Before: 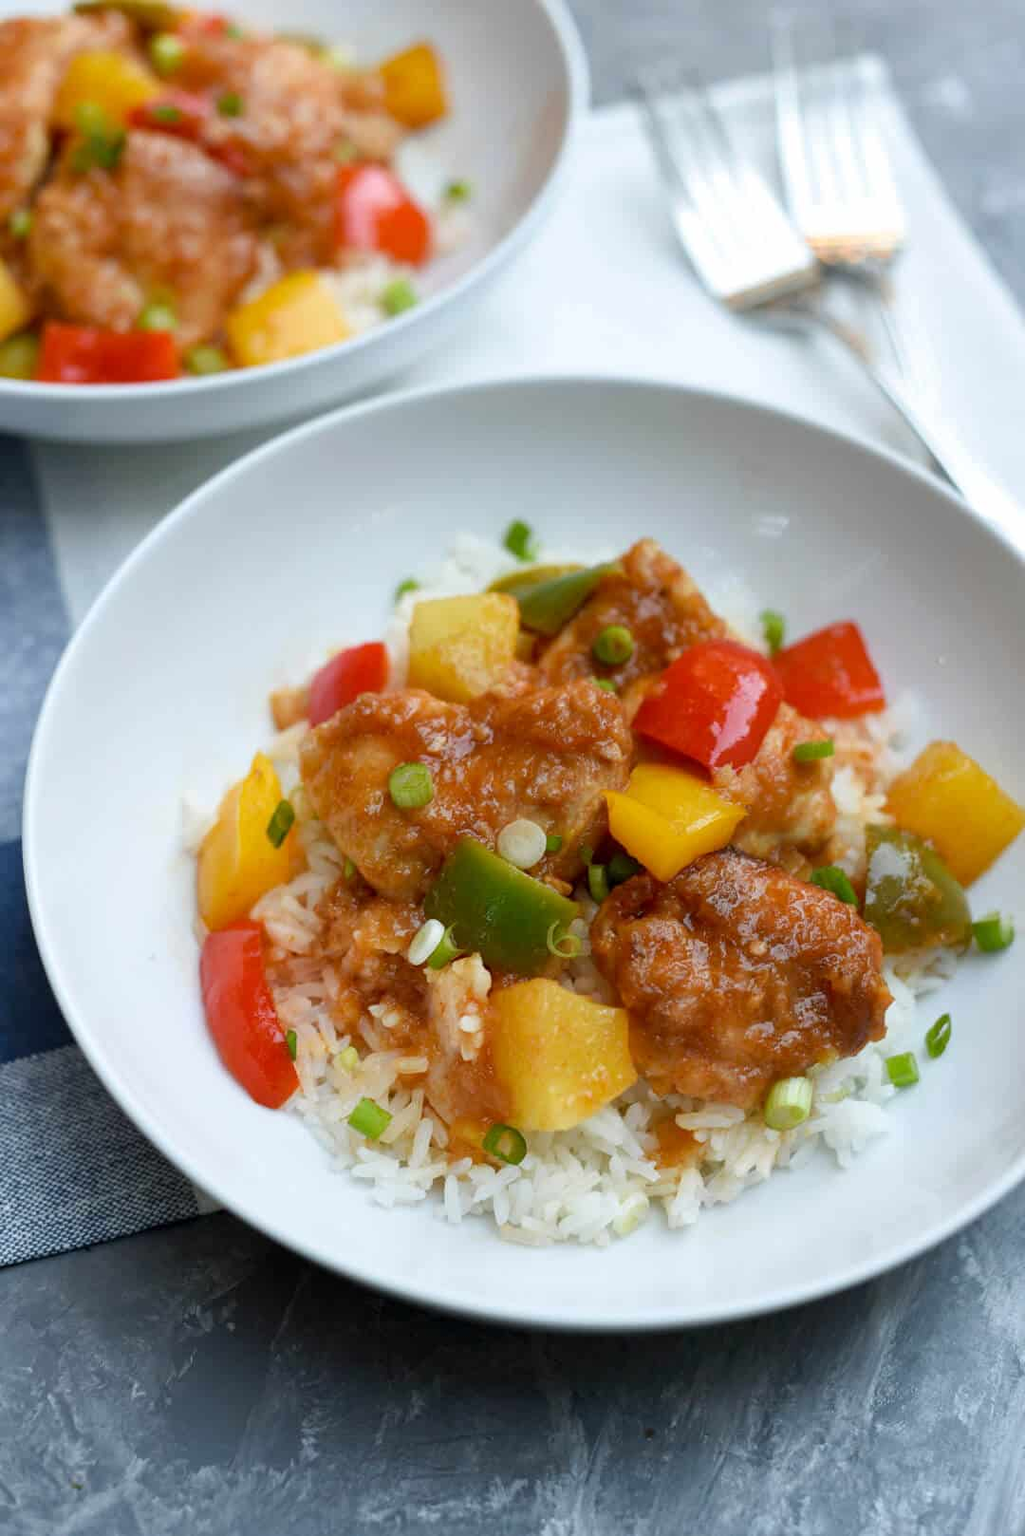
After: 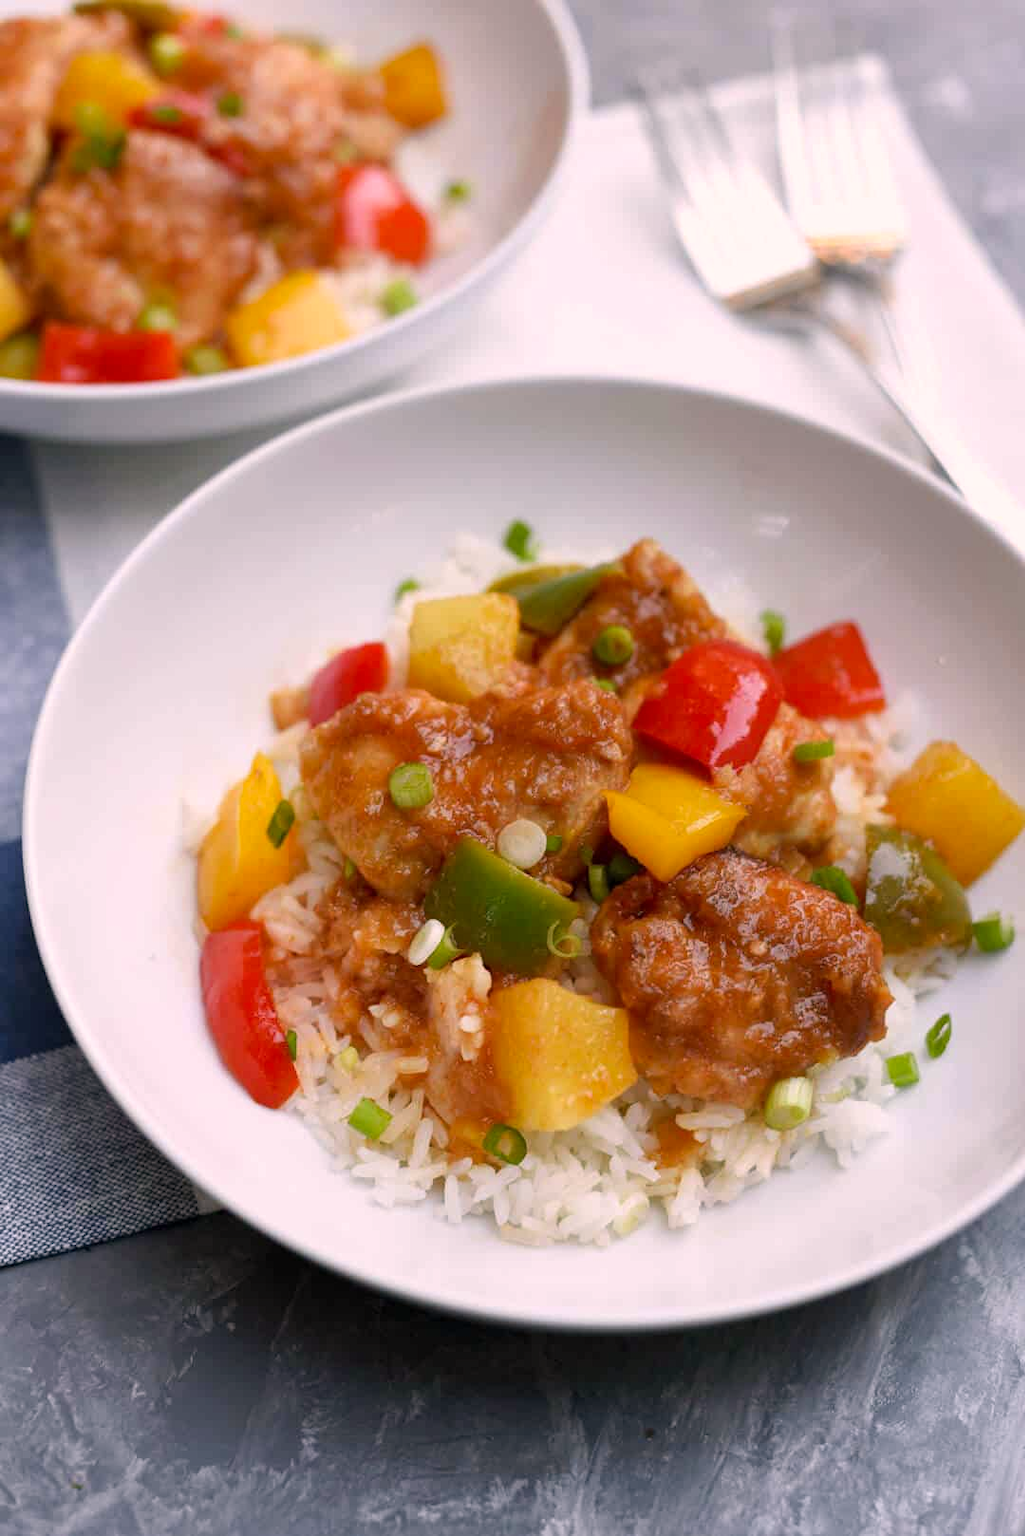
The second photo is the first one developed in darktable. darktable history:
color correction: highlights a* 12.38, highlights b* 5.51
